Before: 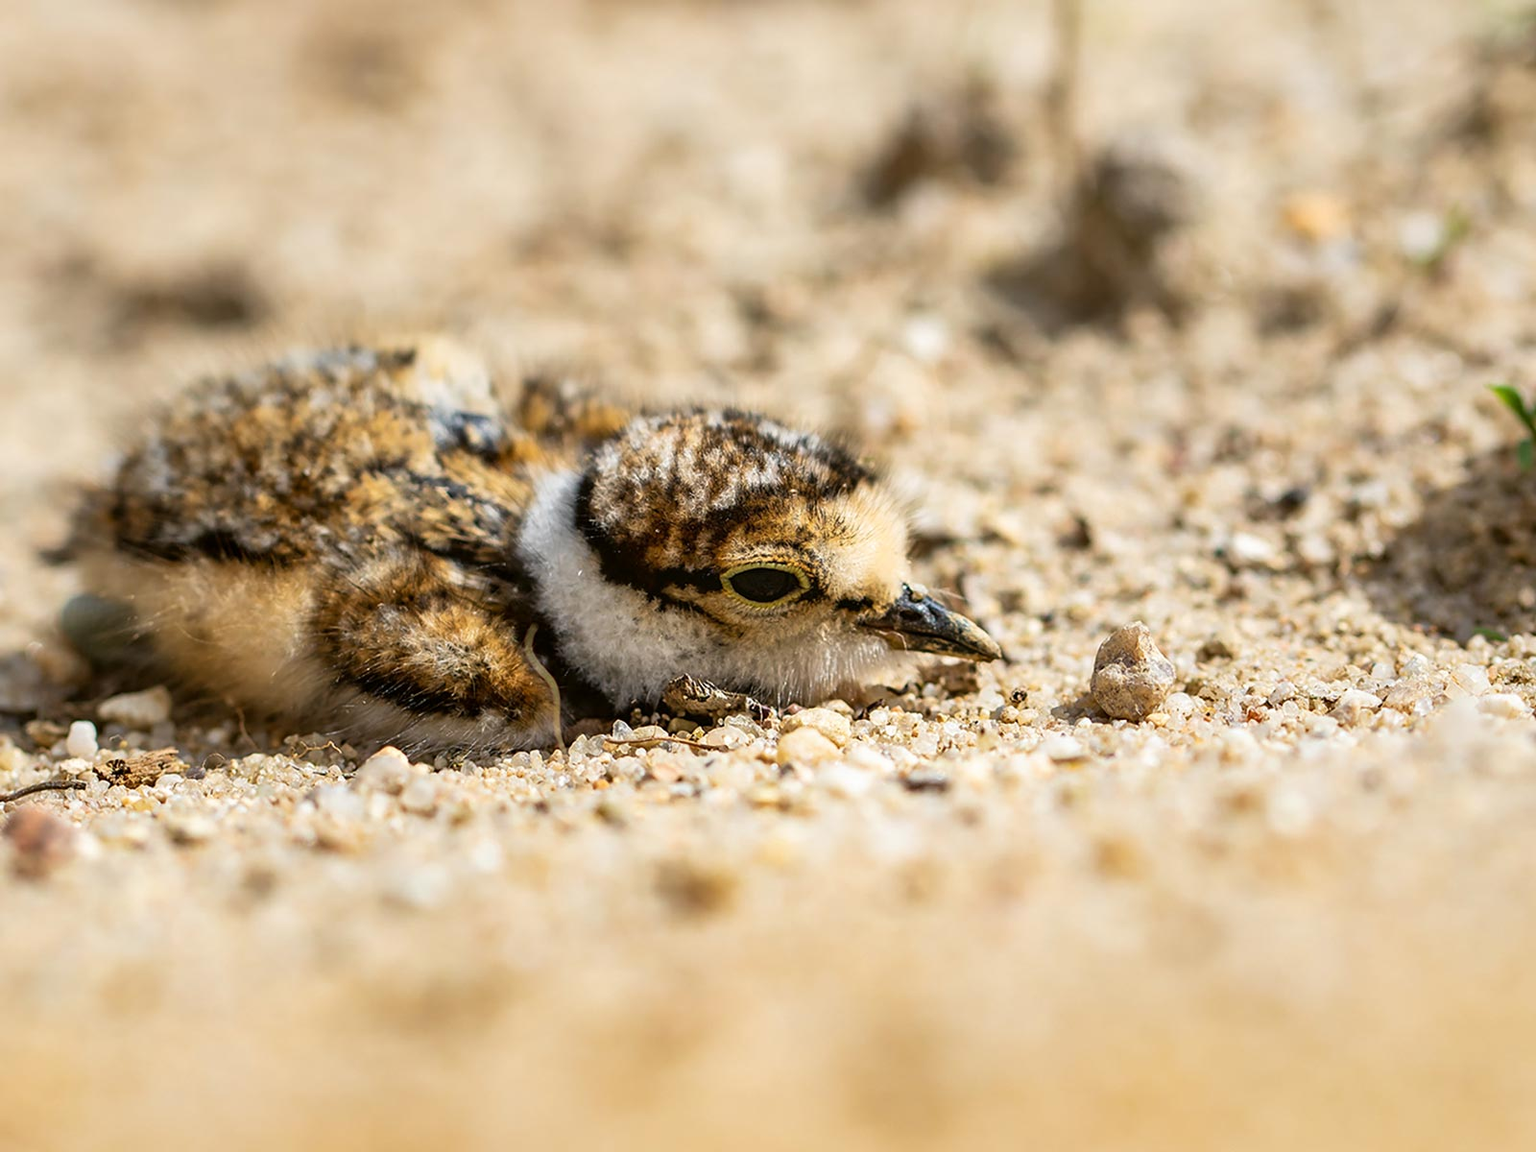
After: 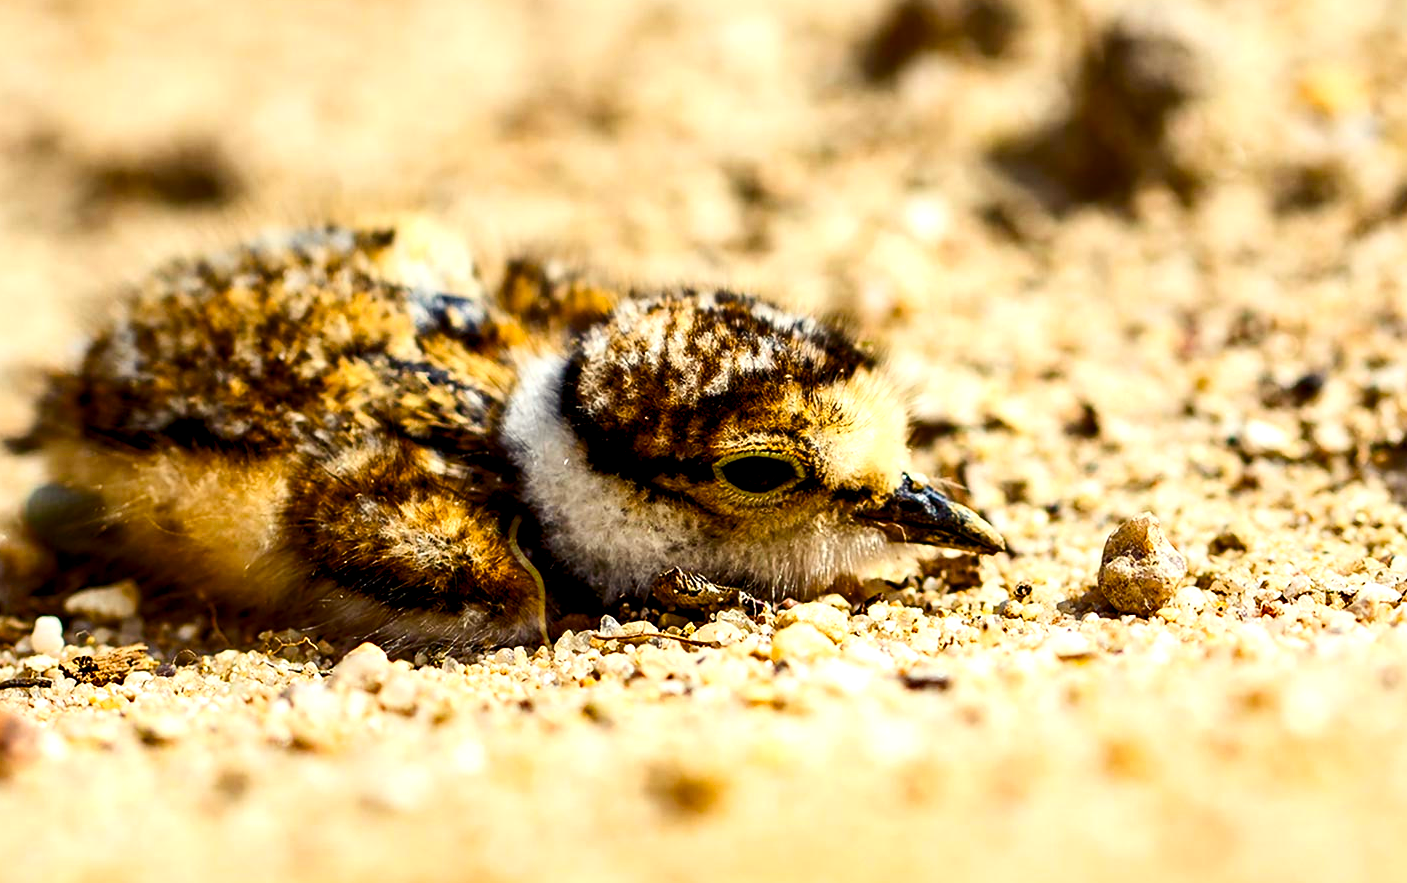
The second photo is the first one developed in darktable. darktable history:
crop and rotate: left 2.425%, top 11.305%, right 9.6%, bottom 15.08%
contrast brightness saturation: contrast 0.19, brightness -0.11, saturation 0.21
color balance rgb: shadows lift › luminance -21.66%, shadows lift › chroma 6.57%, shadows lift › hue 270°, power › chroma 0.68%, power › hue 60°, highlights gain › luminance 6.08%, highlights gain › chroma 1.33%, highlights gain › hue 90°, global offset › luminance -0.87%, perceptual saturation grading › global saturation 26.86%, perceptual saturation grading › highlights -28.39%, perceptual saturation grading › mid-tones 15.22%, perceptual saturation grading › shadows 33.98%, perceptual brilliance grading › highlights 10%, perceptual brilliance grading › mid-tones 5%
